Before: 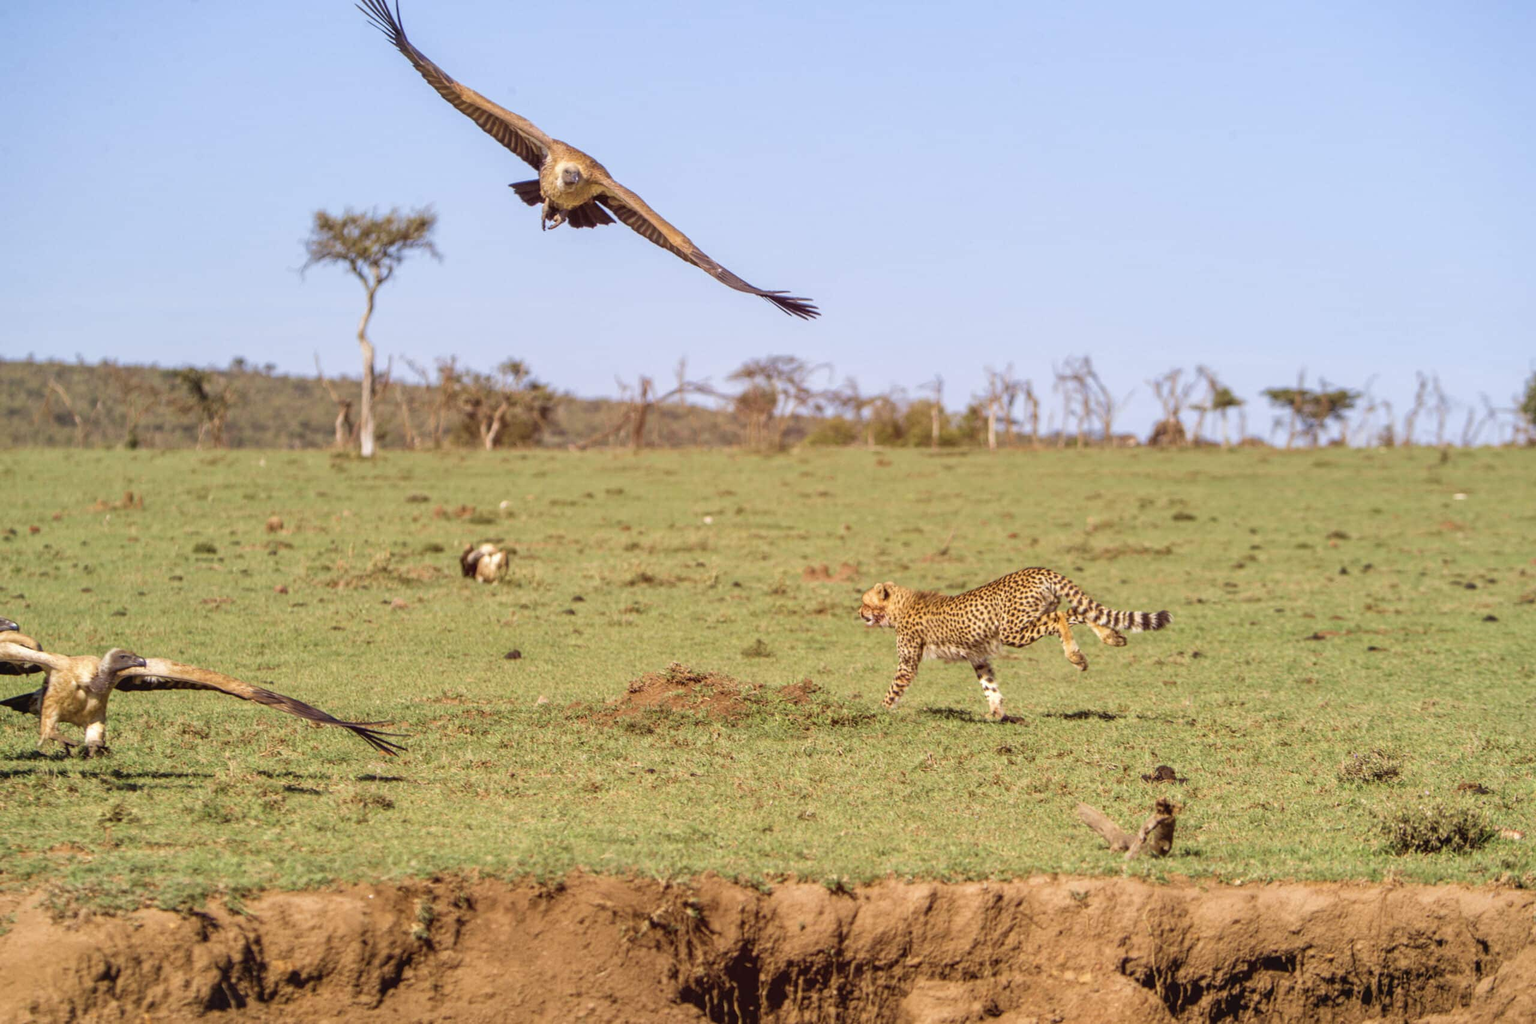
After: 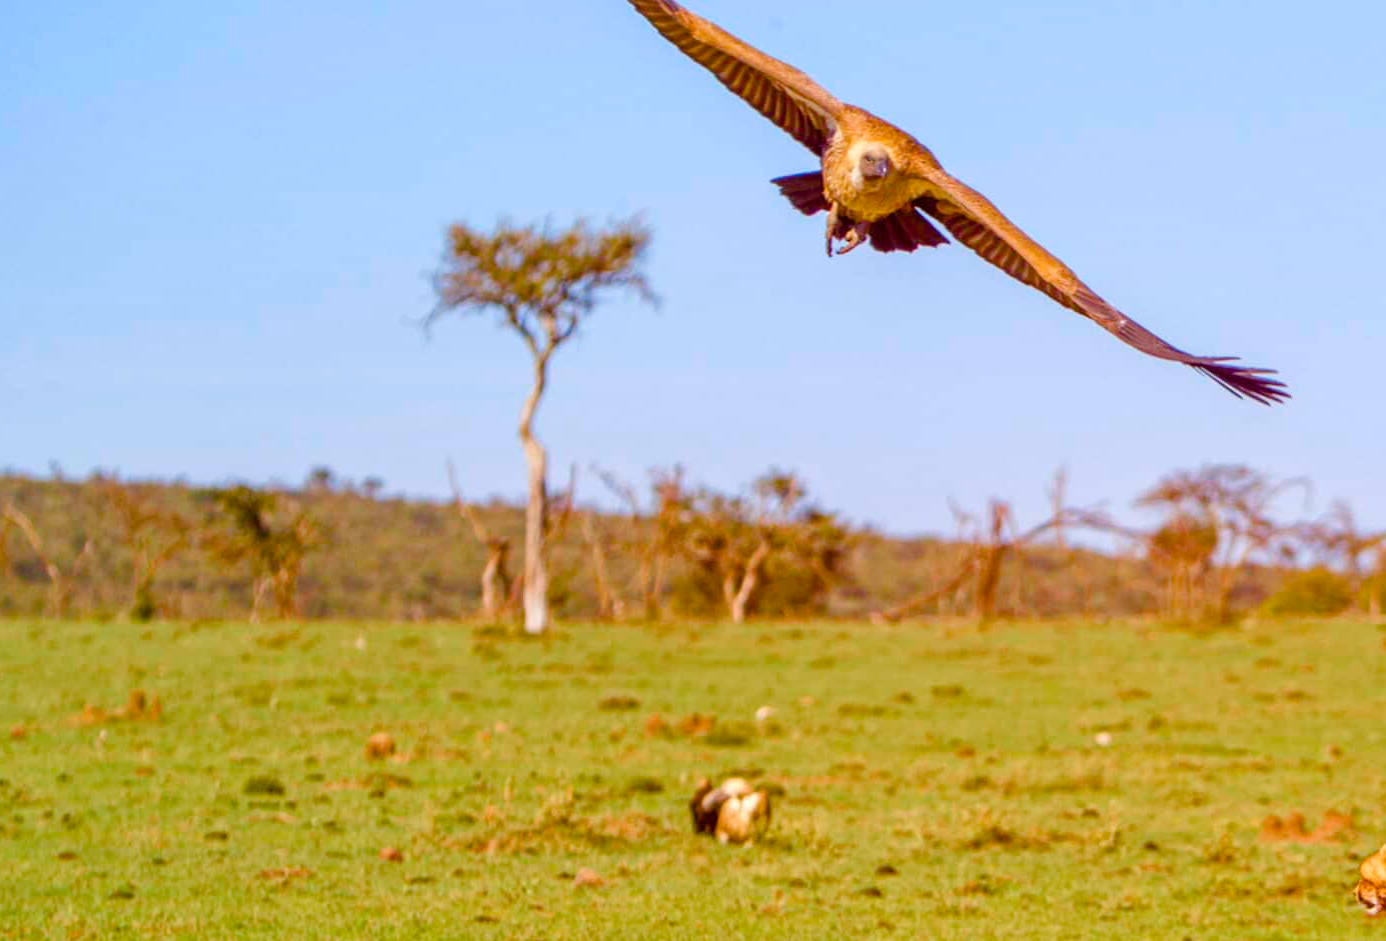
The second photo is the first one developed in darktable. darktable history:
color balance rgb: linear chroma grading › shadows 10.35%, linear chroma grading › highlights 8.96%, linear chroma grading › global chroma 15.553%, linear chroma grading › mid-tones 14.563%, perceptual saturation grading › global saturation 20%, perceptual saturation grading › highlights -25.393%, perceptual saturation grading › shadows 49.286%, global vibrance 20%
crop and rotate: left 3.032%, top 7.514%, right 42.798%, bottom 37.313%
